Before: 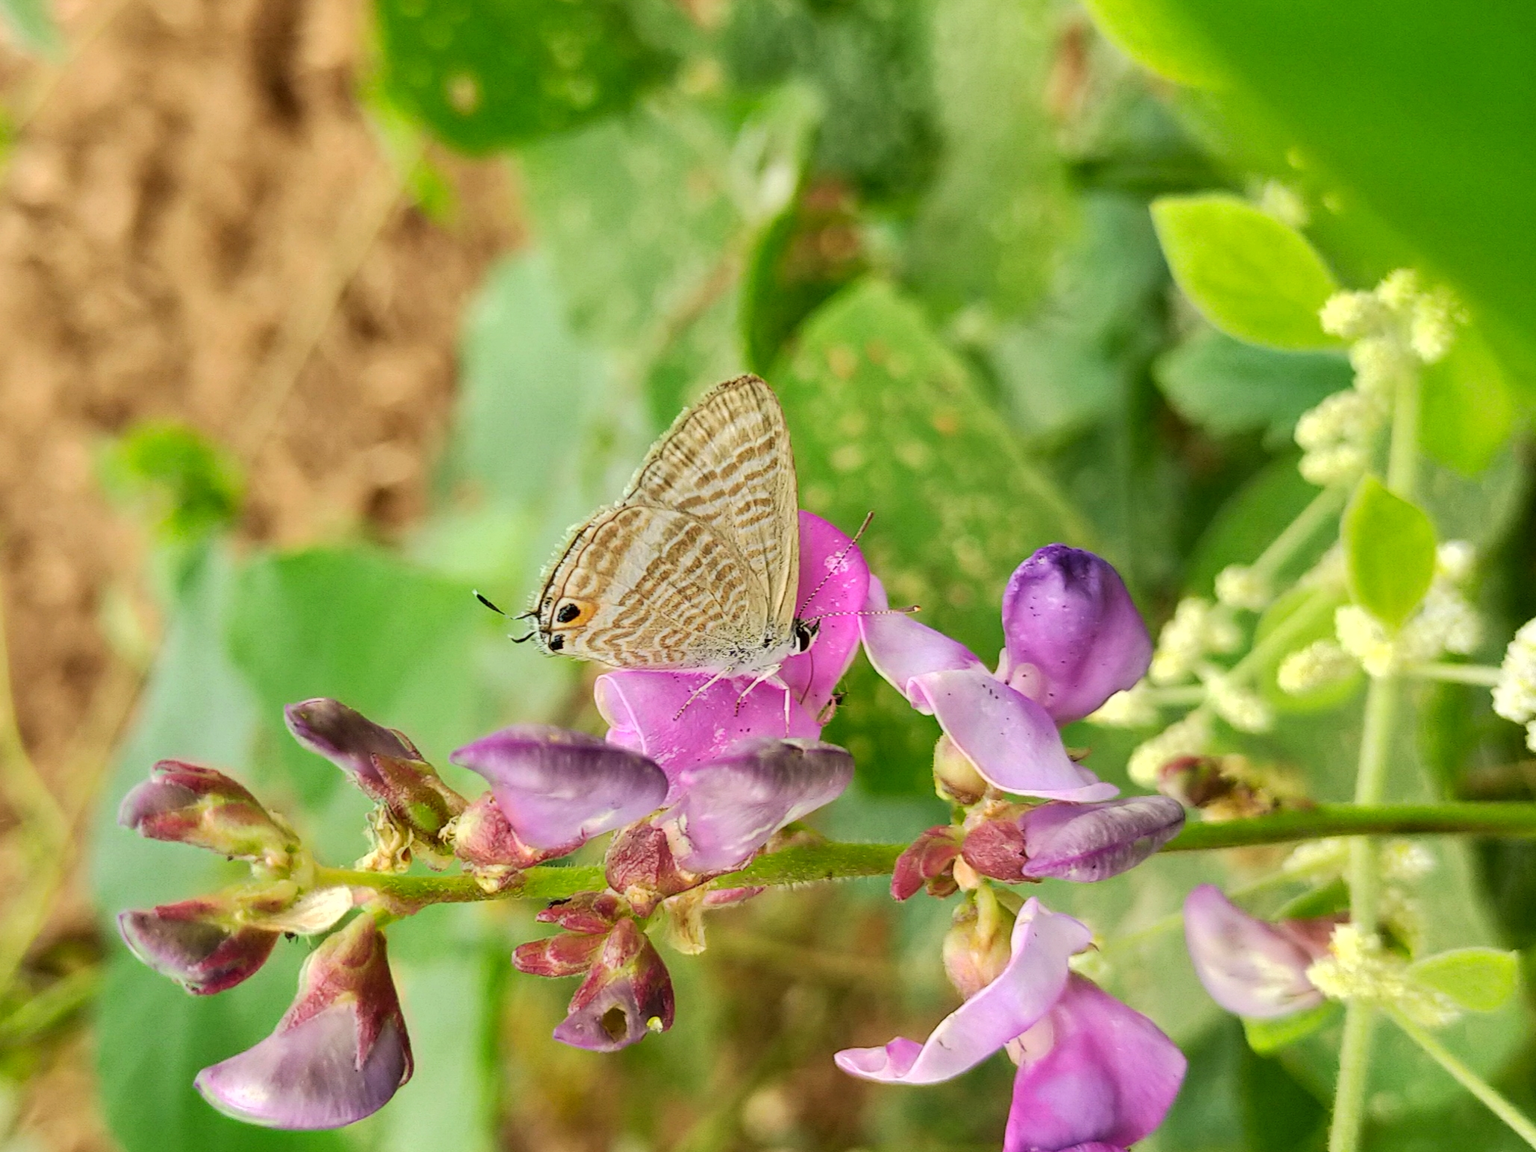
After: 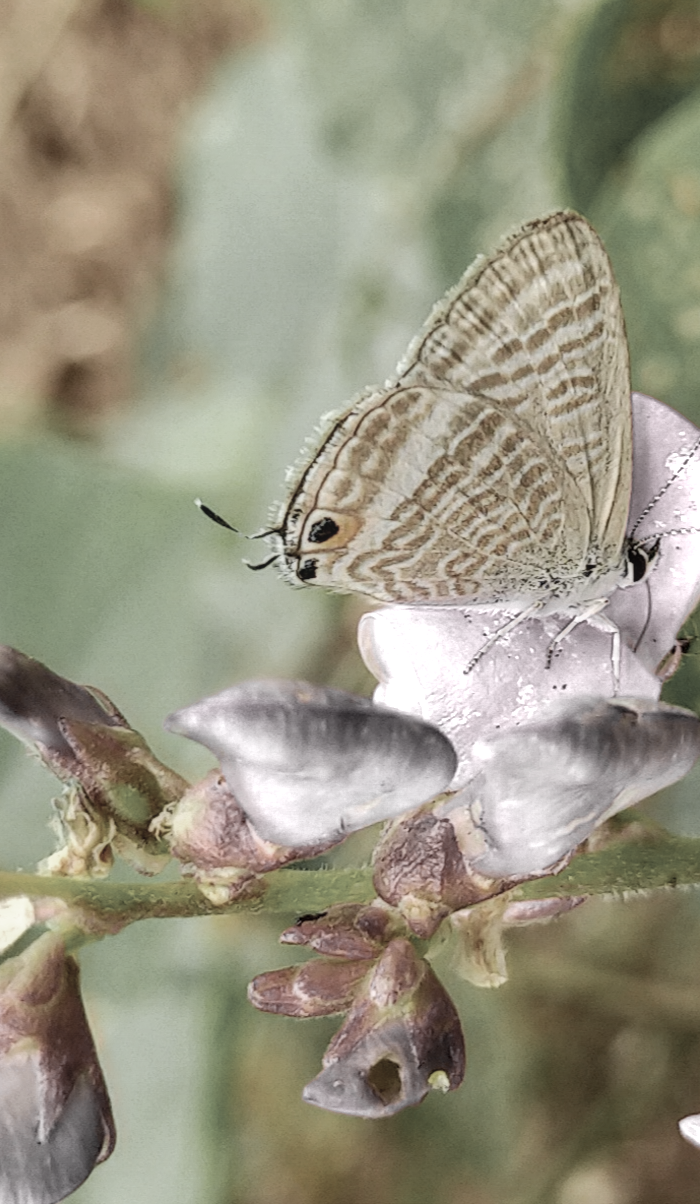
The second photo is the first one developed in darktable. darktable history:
color zones: curves: ch0 [(0, 0.613) (0.01, 0.613) (0.245, 0.448) (0.498, 0.529) (0.642, 0.665) (0.879, 0.777) (0.99, 0.613)]; ch1 [(0, 0.035) (0.121, 0.189) (0.259, 0.197) (0.415, 0.061) (0.589, 0.022) (0.732, 0.022) (0.857, 0.026) (0.991, 0.053)]
local contrast: detail 113%
crop and rotate: left 21.328%, top 18.962%, right 44.604%, bottom 2.985%
